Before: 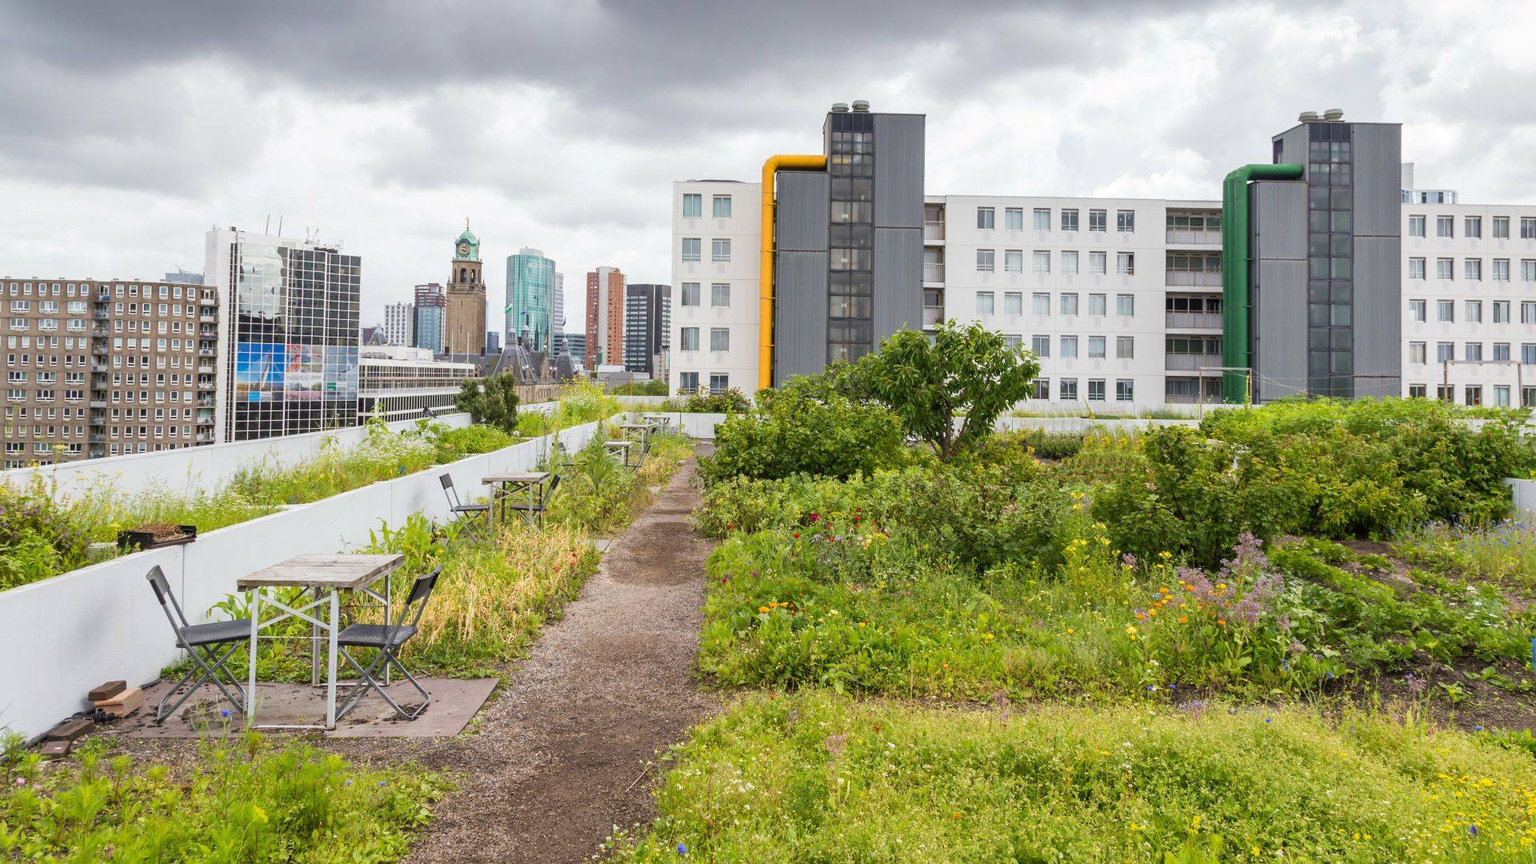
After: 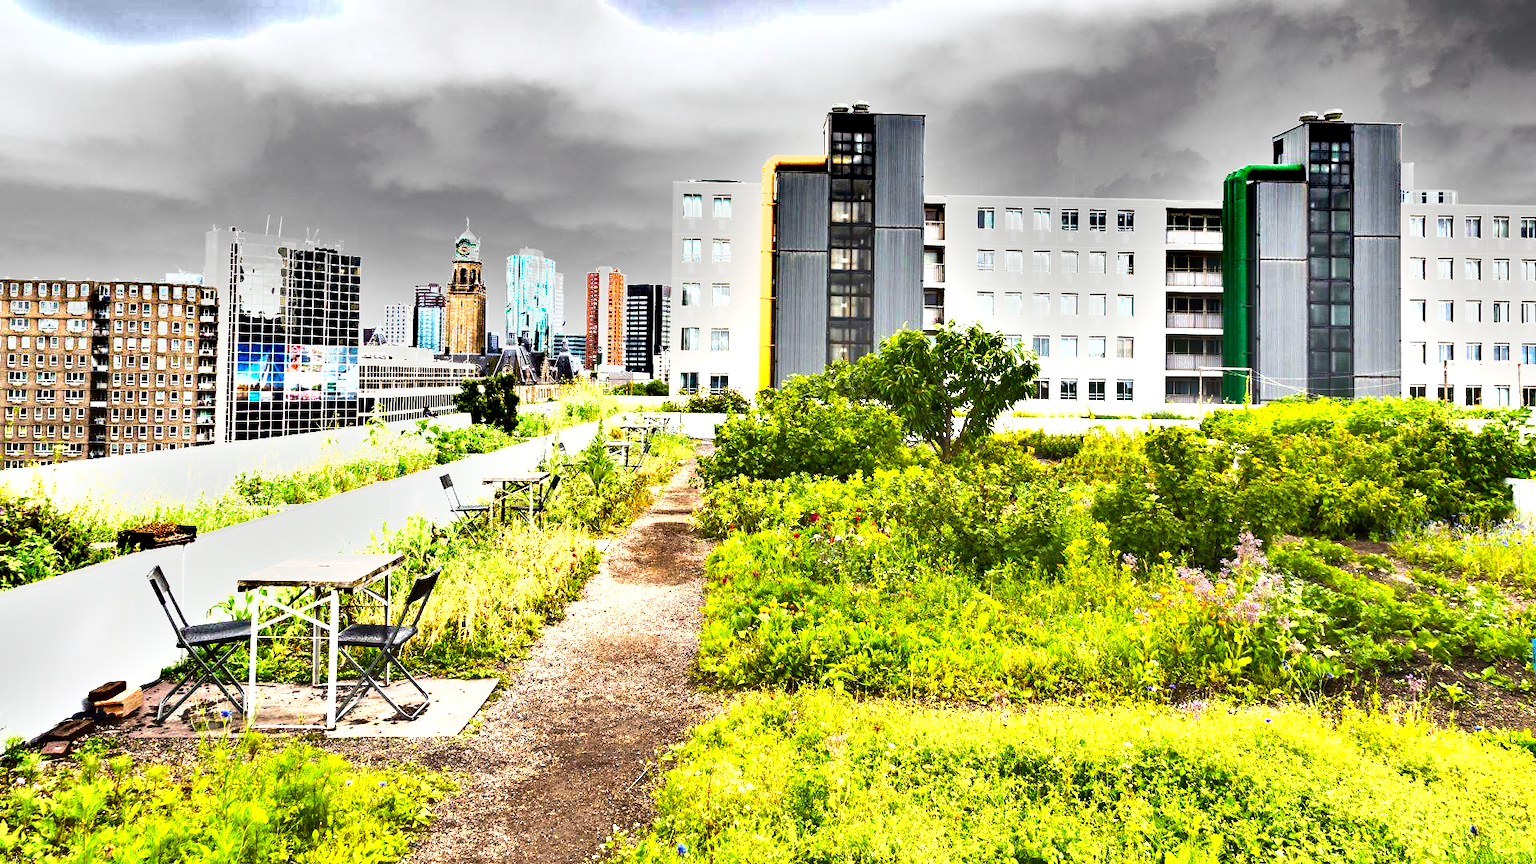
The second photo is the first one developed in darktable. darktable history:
color balance rgb: highlights gain › luminance 6.161%, highlights gain › chroma 1.234%, highlights gain › hue 91.65°, perceptual saturation grading › global saturation 30.251%, perceptual brilliance grading › global brilliance 15.243%, perceptual brilliance grading › shadows -34.847%
exposure: black level correction 0, exposure 1 EV, compensate highlight preservation false
shadows and highlights: low approximation 0.01, soften with gaussian
